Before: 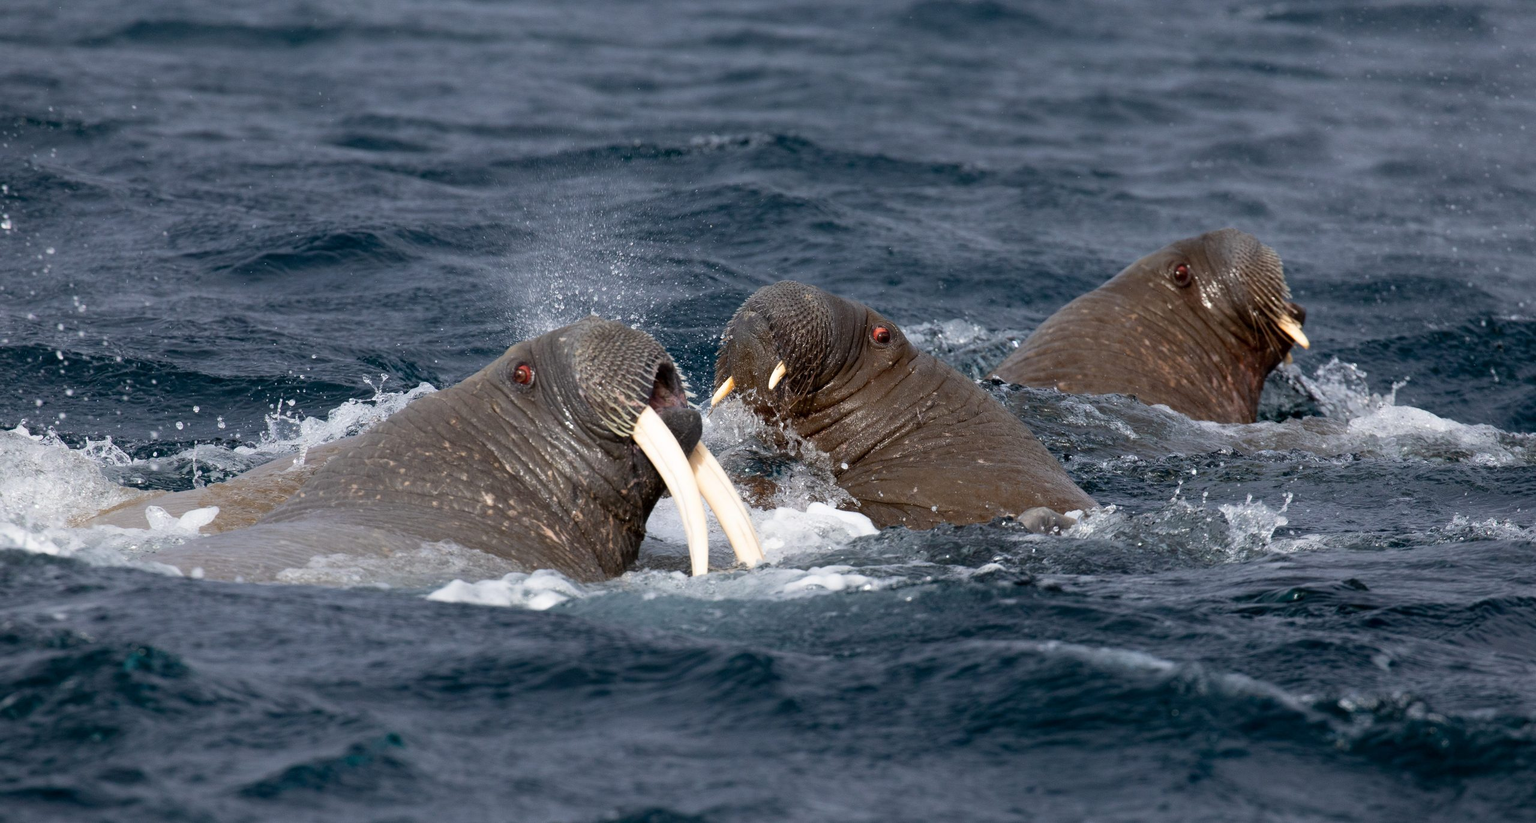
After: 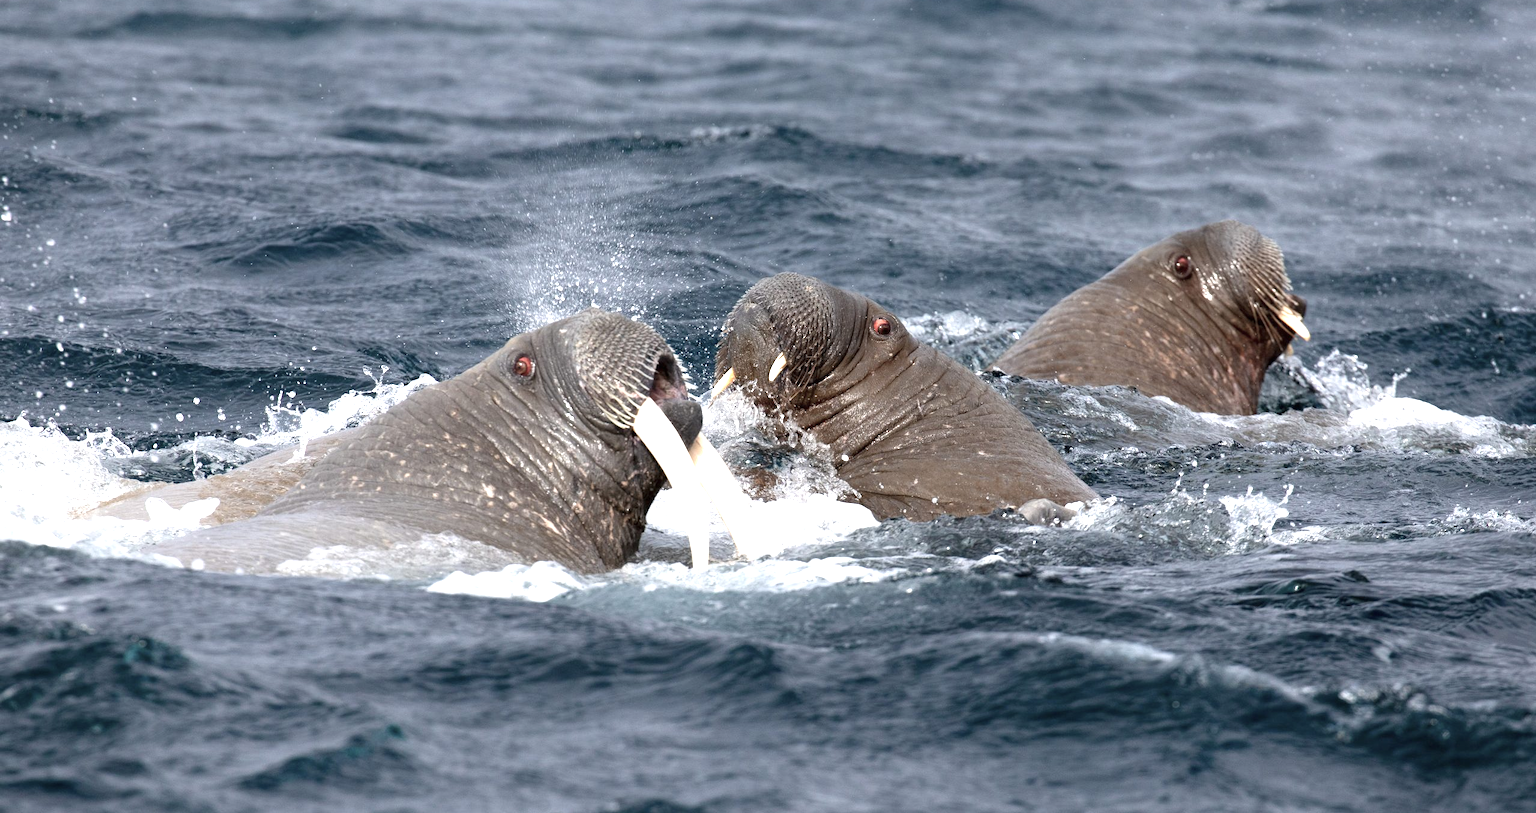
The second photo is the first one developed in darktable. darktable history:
crop: top 1.049%, right 0.001%
color balance: input saturation 100.43%, contrast fulcrum 14.22%, output saturation 70.41%
exposure: black level correction 0, exposure 1.2 EV, compensate highlight preservation false
